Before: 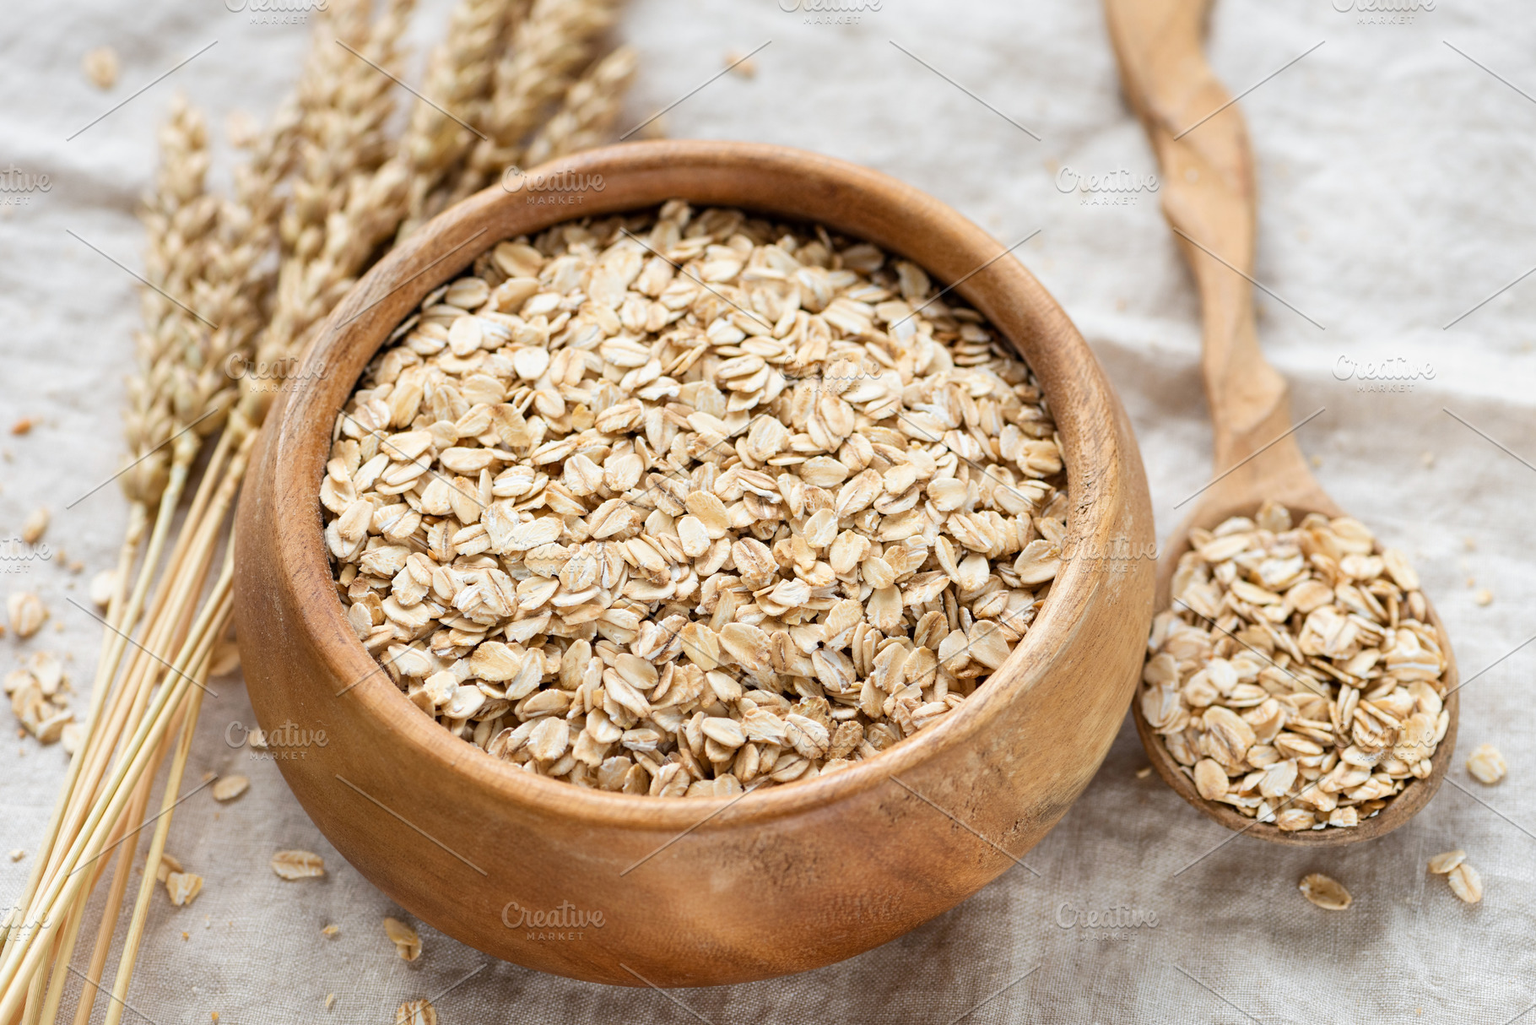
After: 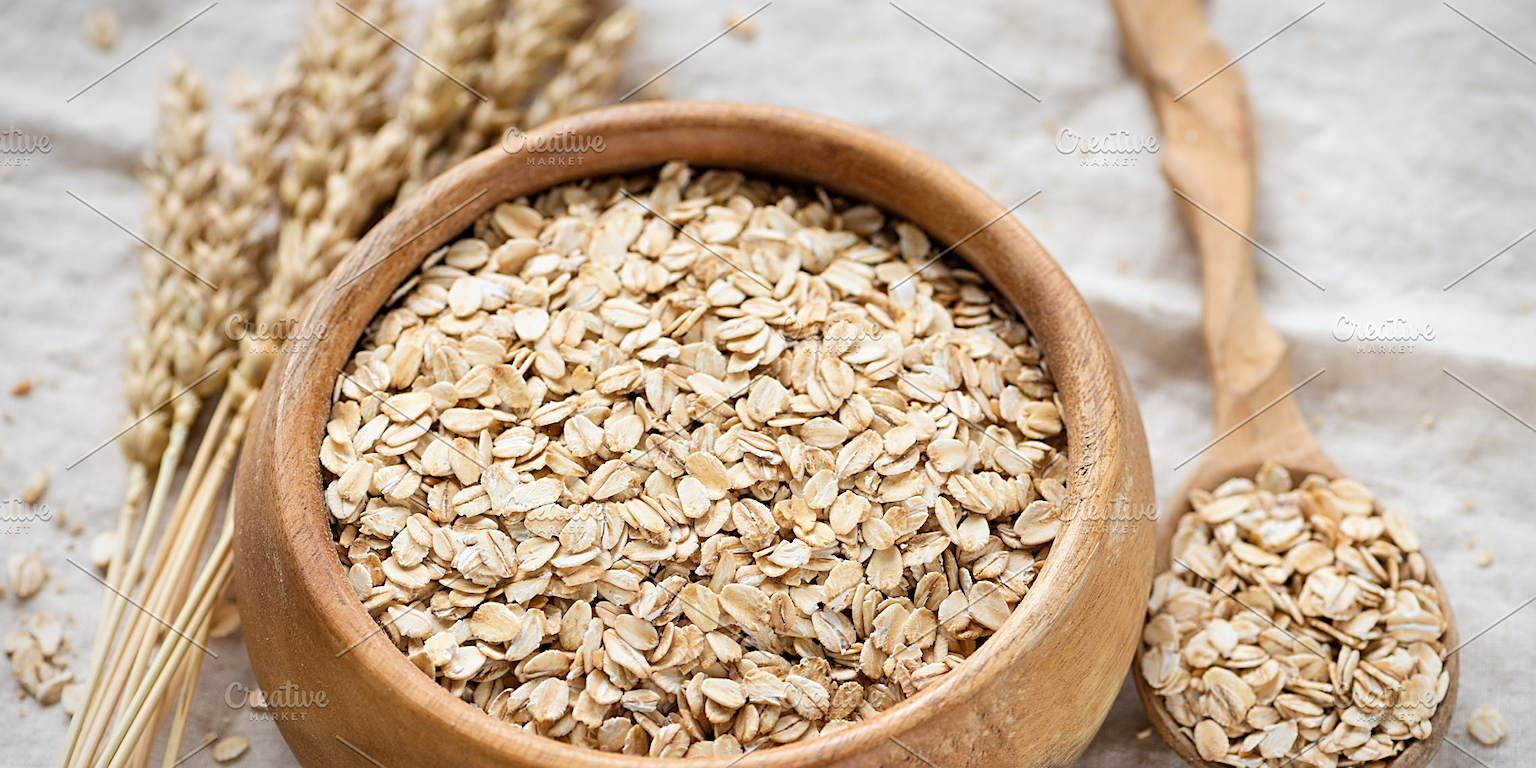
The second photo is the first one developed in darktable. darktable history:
vignetting: fall-off radius 100%, width/height ratio 1.337
crop: top 3.857%, bottom 21.132%
sharpen: on, module defaults
rgb levels: preserve colors max RGB
